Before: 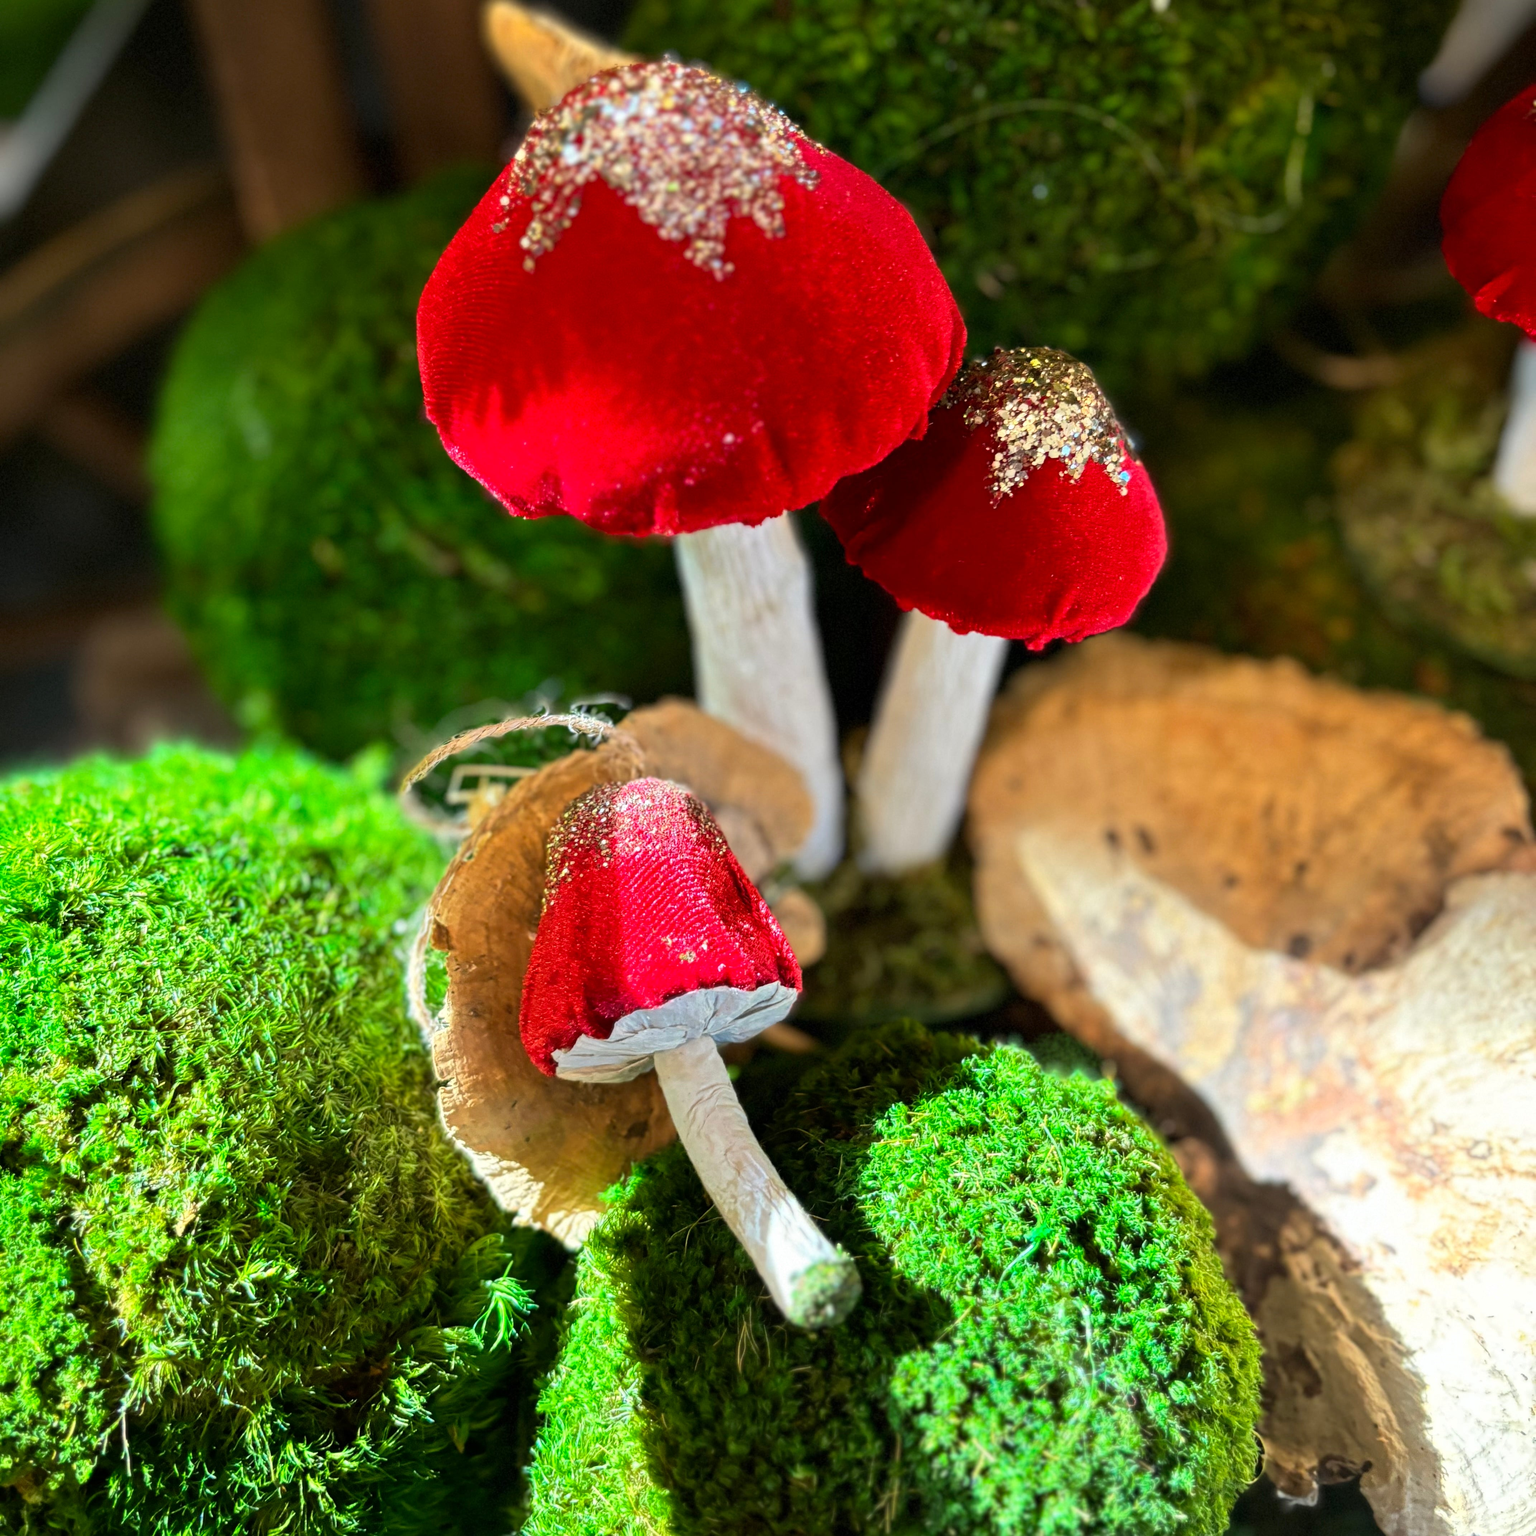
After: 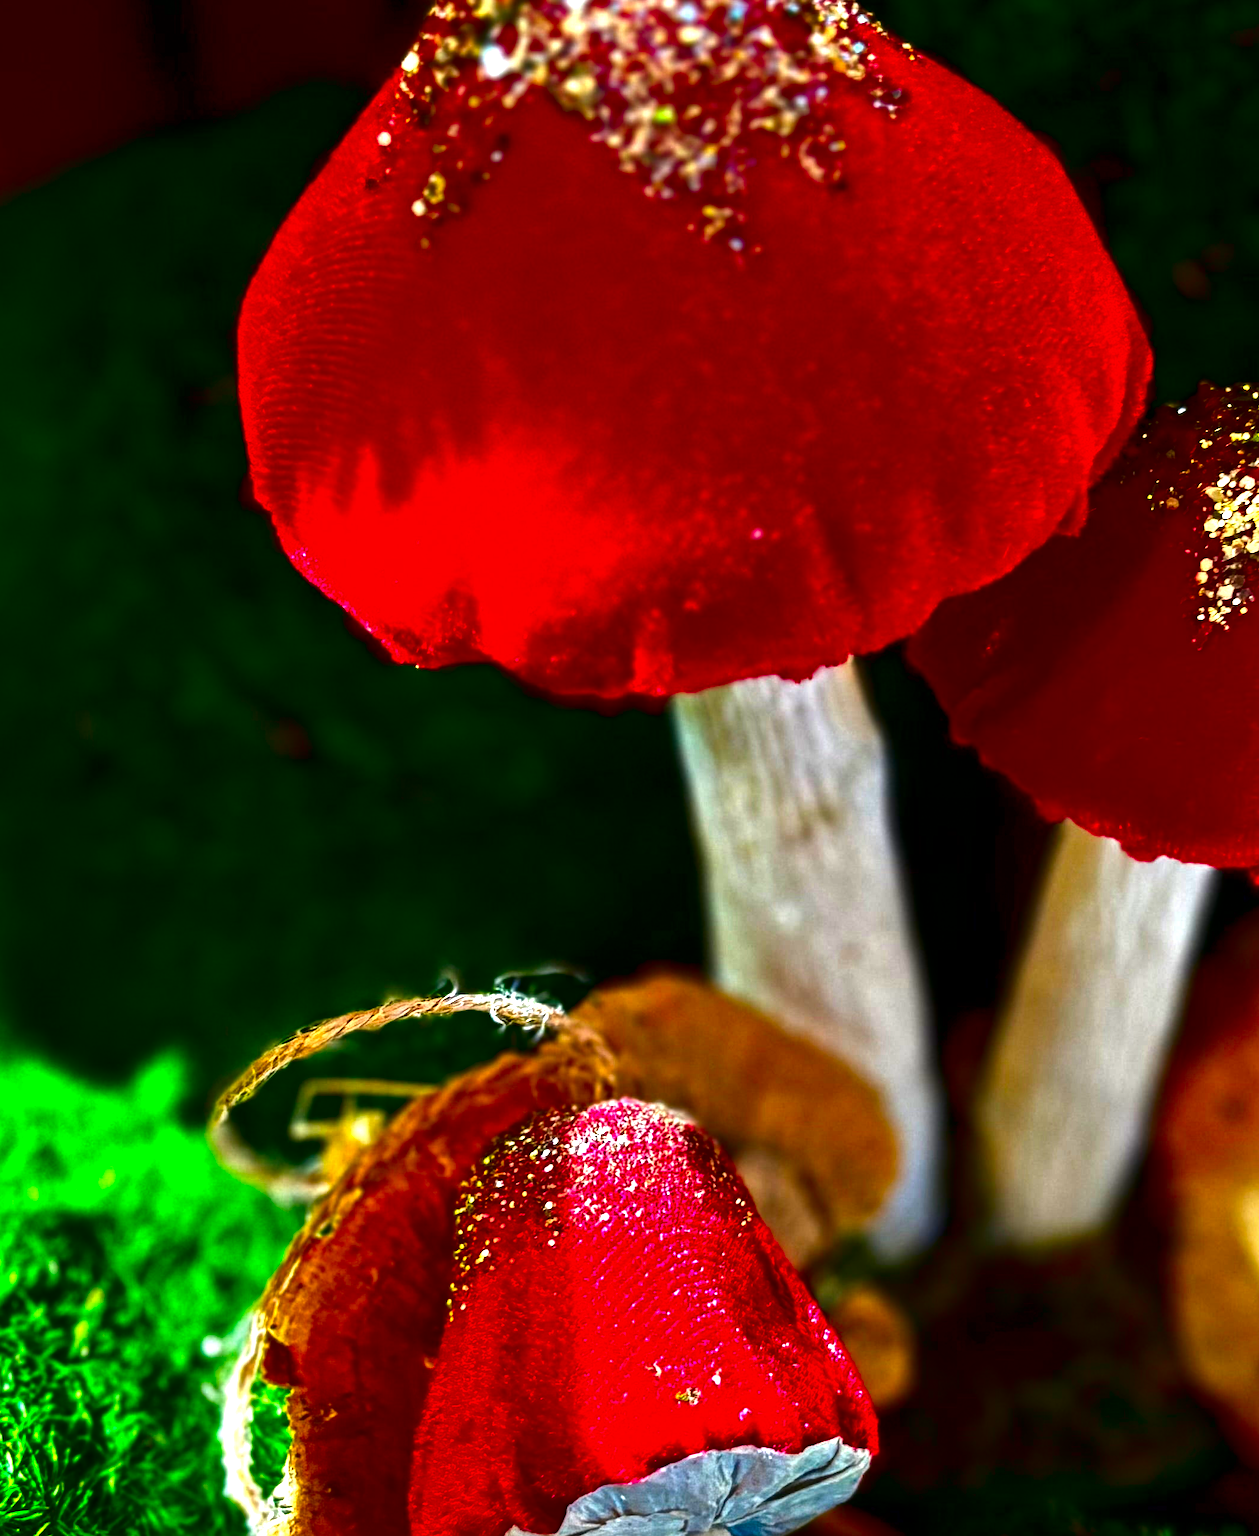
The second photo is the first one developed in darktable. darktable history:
exposure: black level correction 0, exposure 0.5 EV, compensate highlight preservation false
contrast brightness saturation: brightness -1, saturation 1
crop: left 17.835%, top 7.675%, right 32.881%, bottom 32.213%
